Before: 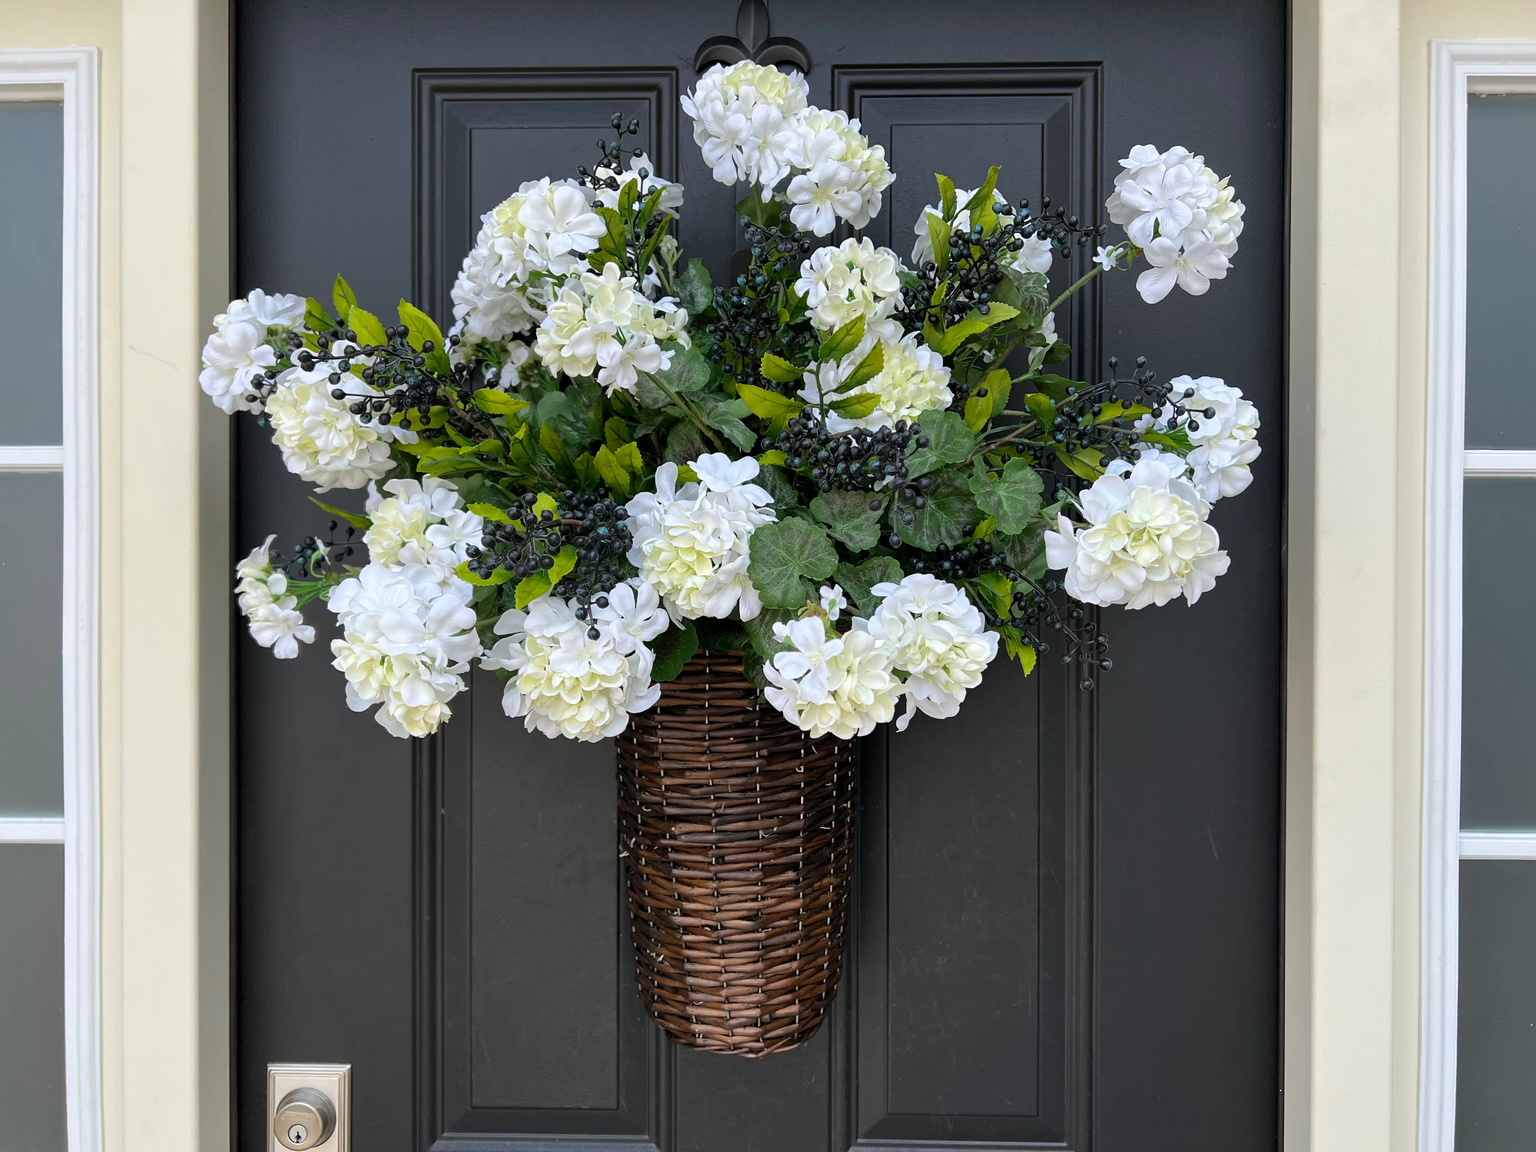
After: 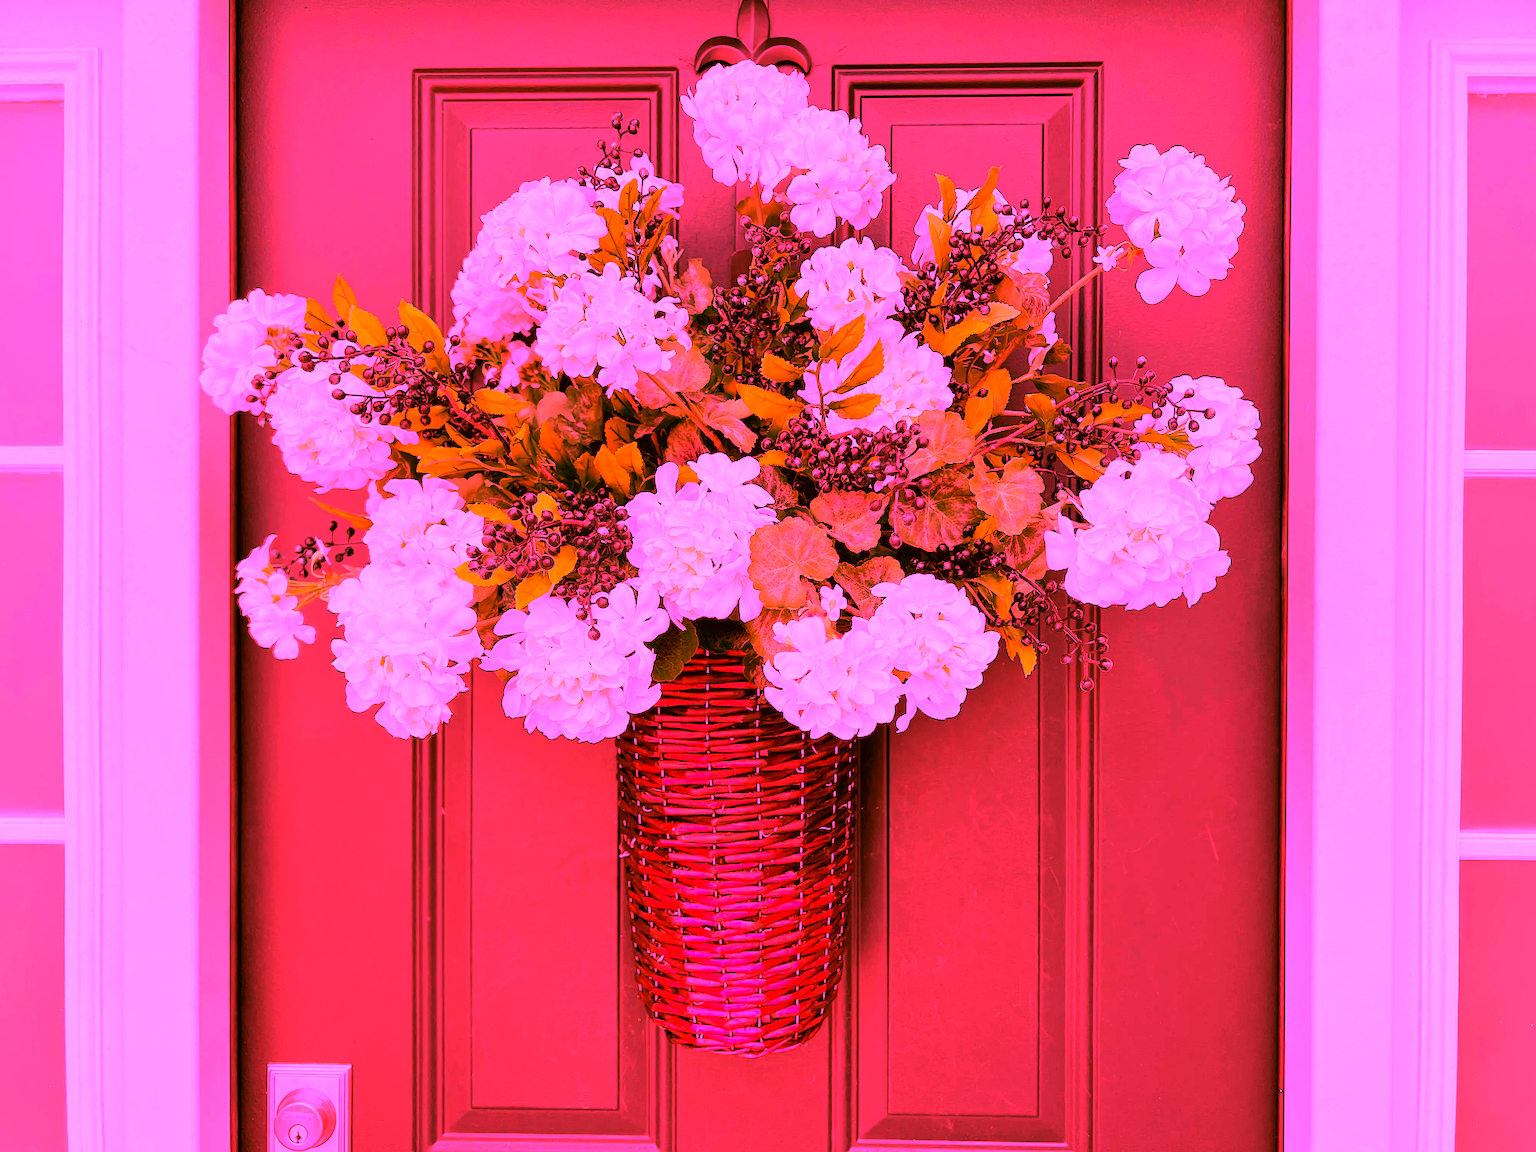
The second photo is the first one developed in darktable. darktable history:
white balance: red 4.26, blue 1.802
color correction: highlights a* 8.98, highlights b* 15.09, shadows a* -0.49, shadows b* 26.52
